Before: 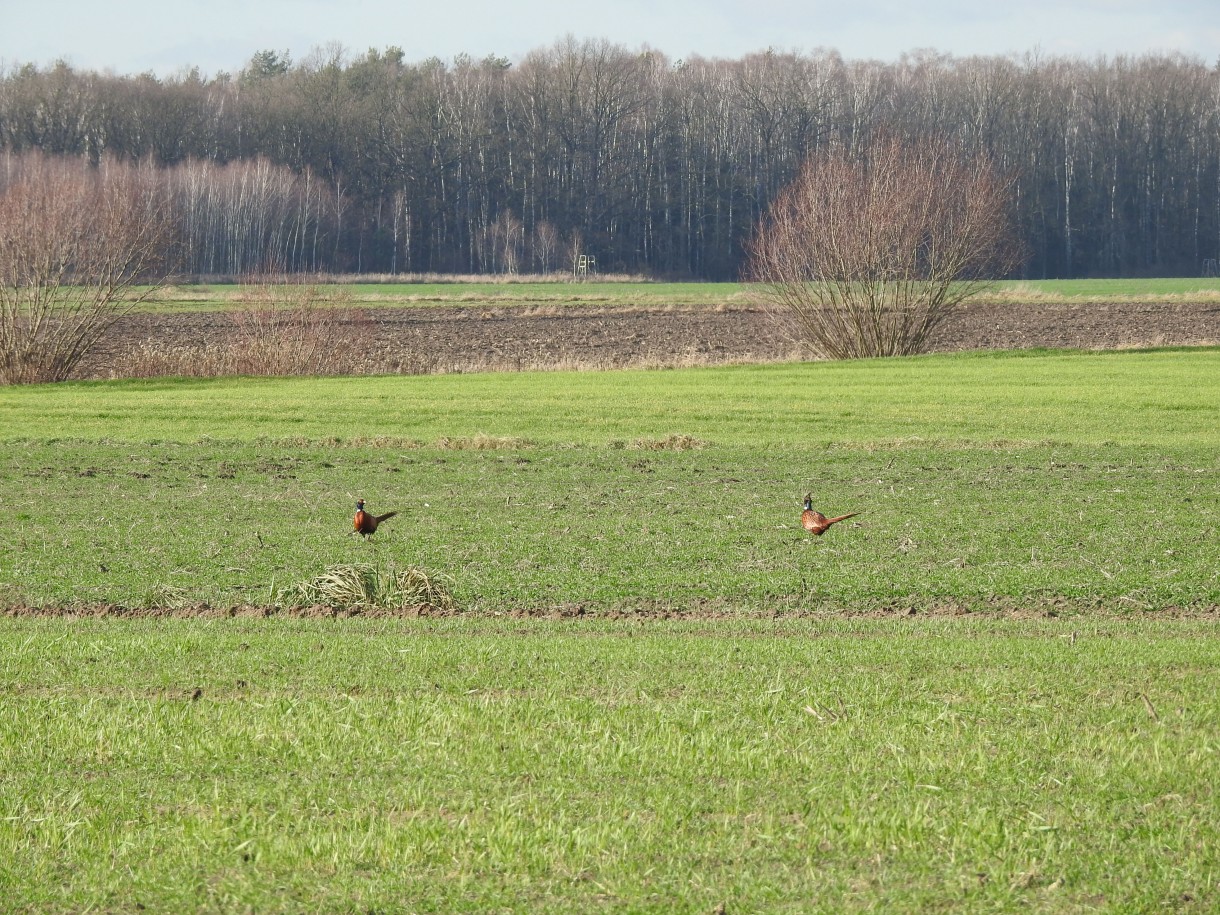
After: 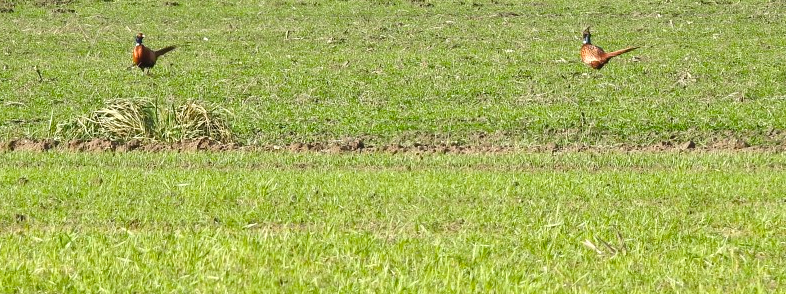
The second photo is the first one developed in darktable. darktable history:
crop: left 18.131%, top 50.995%, right 17.416%, bottom 16.829%
color balance rgb: highlights gain › luminance 17.552%, perceptual saturation grading › global saturation 30.603%
color zones: curves: ch0 [(0, 0.558) (0.143, 0.559) (0.286, 0.529) (0.429, 0.505) (0.571, 0.5) (0.714, 0.5) (0.857, 0.5) (1, 0.558)]; ch1 [(0, 0.469) (0.01, 0.469) (0.12, 0.446) (0.248, 0.469) (0.5, 0.5) (0.748, 0.5) (0.99, 0.469) (1, 0.469)]
